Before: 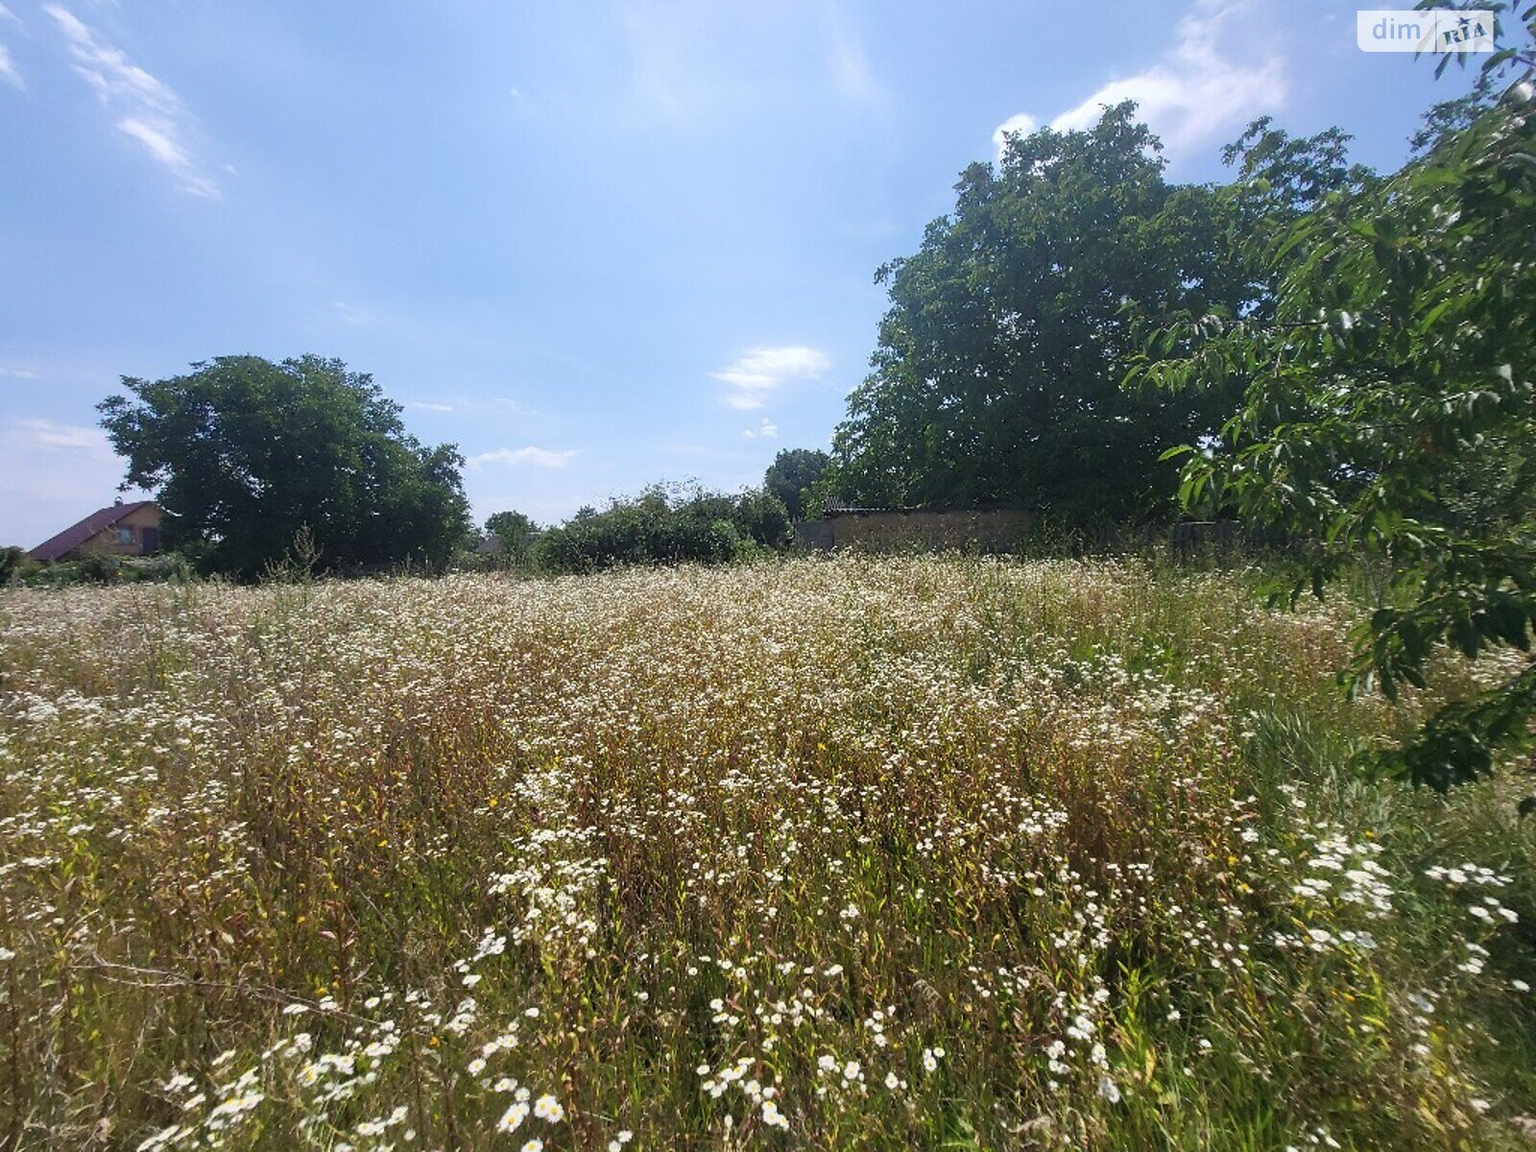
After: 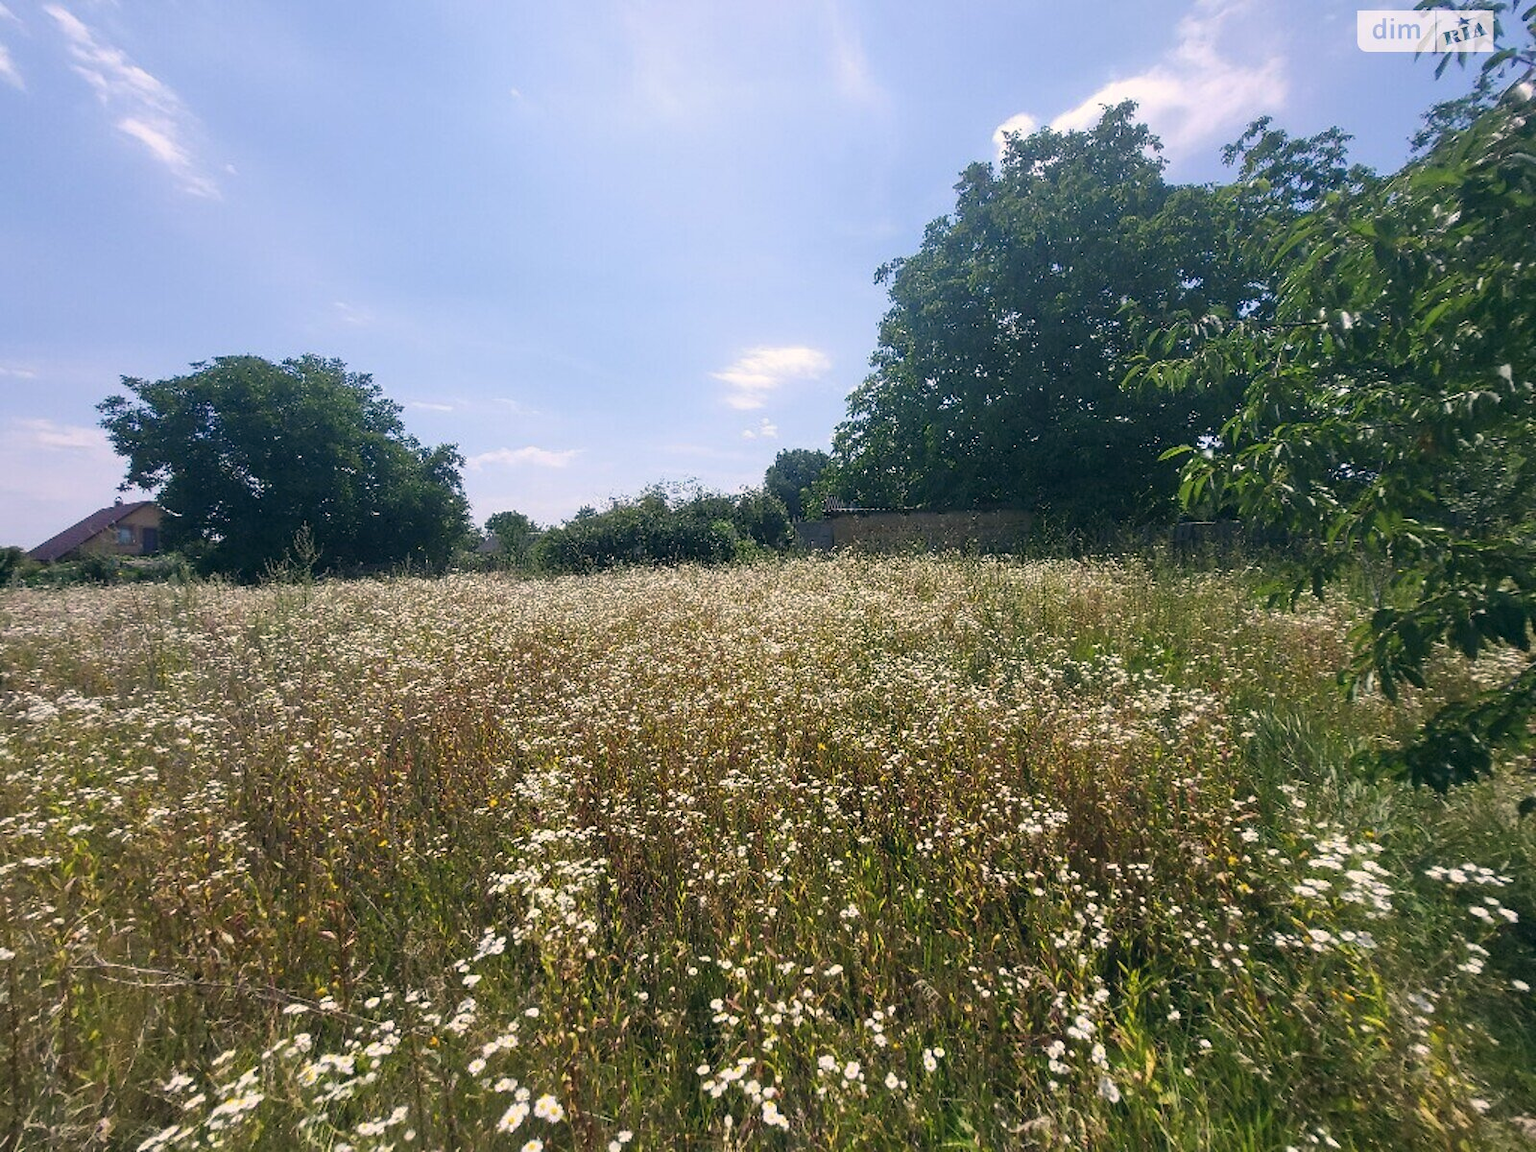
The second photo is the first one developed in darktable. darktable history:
color correction: highlights a* 5.4, highlights b* 5.3, shadows a* -4.85, shadows b* -5.09
